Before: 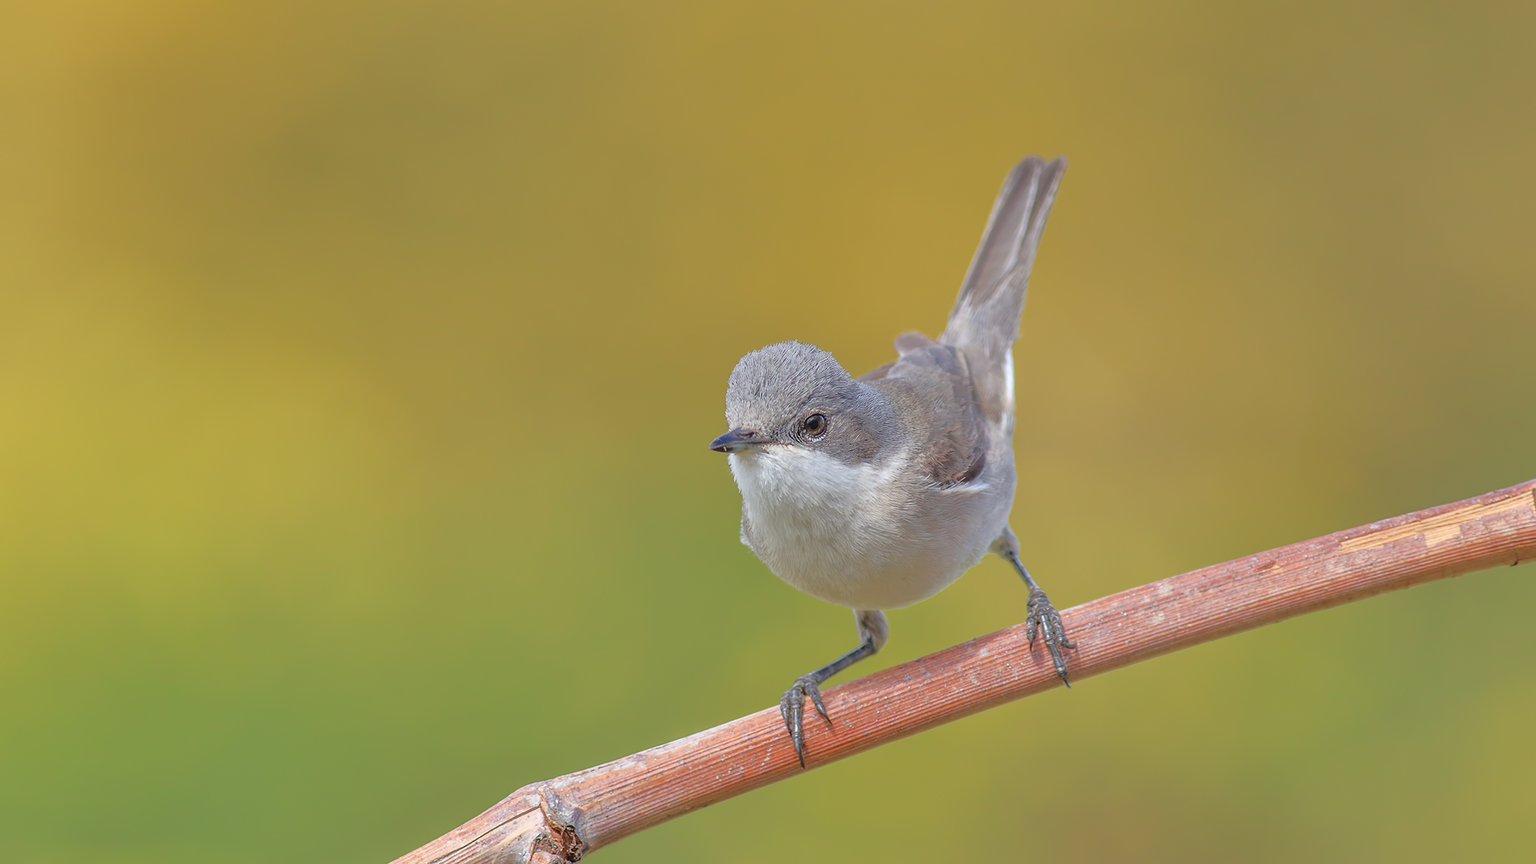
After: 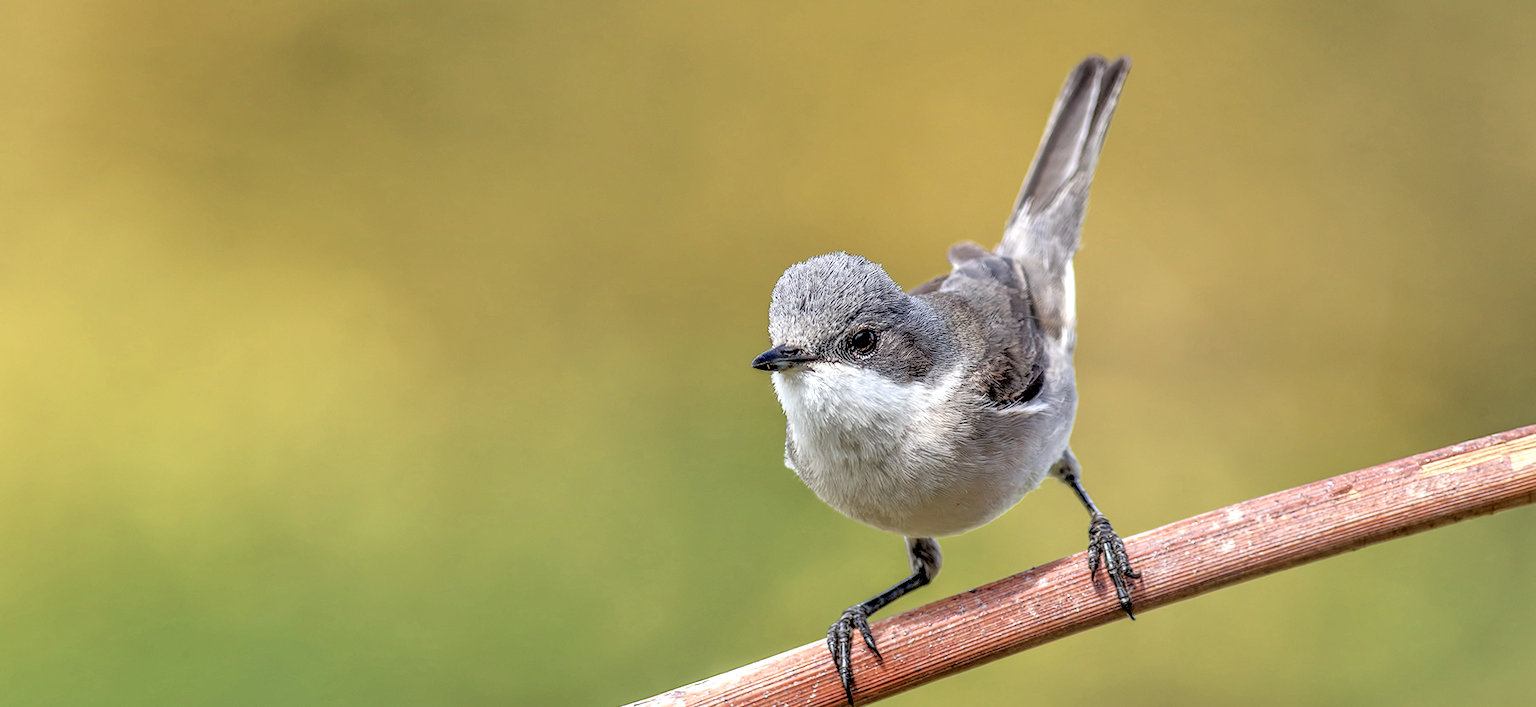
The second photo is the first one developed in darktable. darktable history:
crop and rotate: angle 0.035°, top 11.989%, right 5.624%, bottom 10.657%
filmic rgb: middle gray luminance 13.37%, black relative exposure -2.11 EV, white relative exposure 3.07 EV, target black luminance 0%, hardness 1.8, latitude 59.46%, contrast 1.718, highlights saturation mix 3.84%, shadows ↔ highlights balance -37.36%, color science v6 (2022)
local contrast: highlights 19%, detail 187%
